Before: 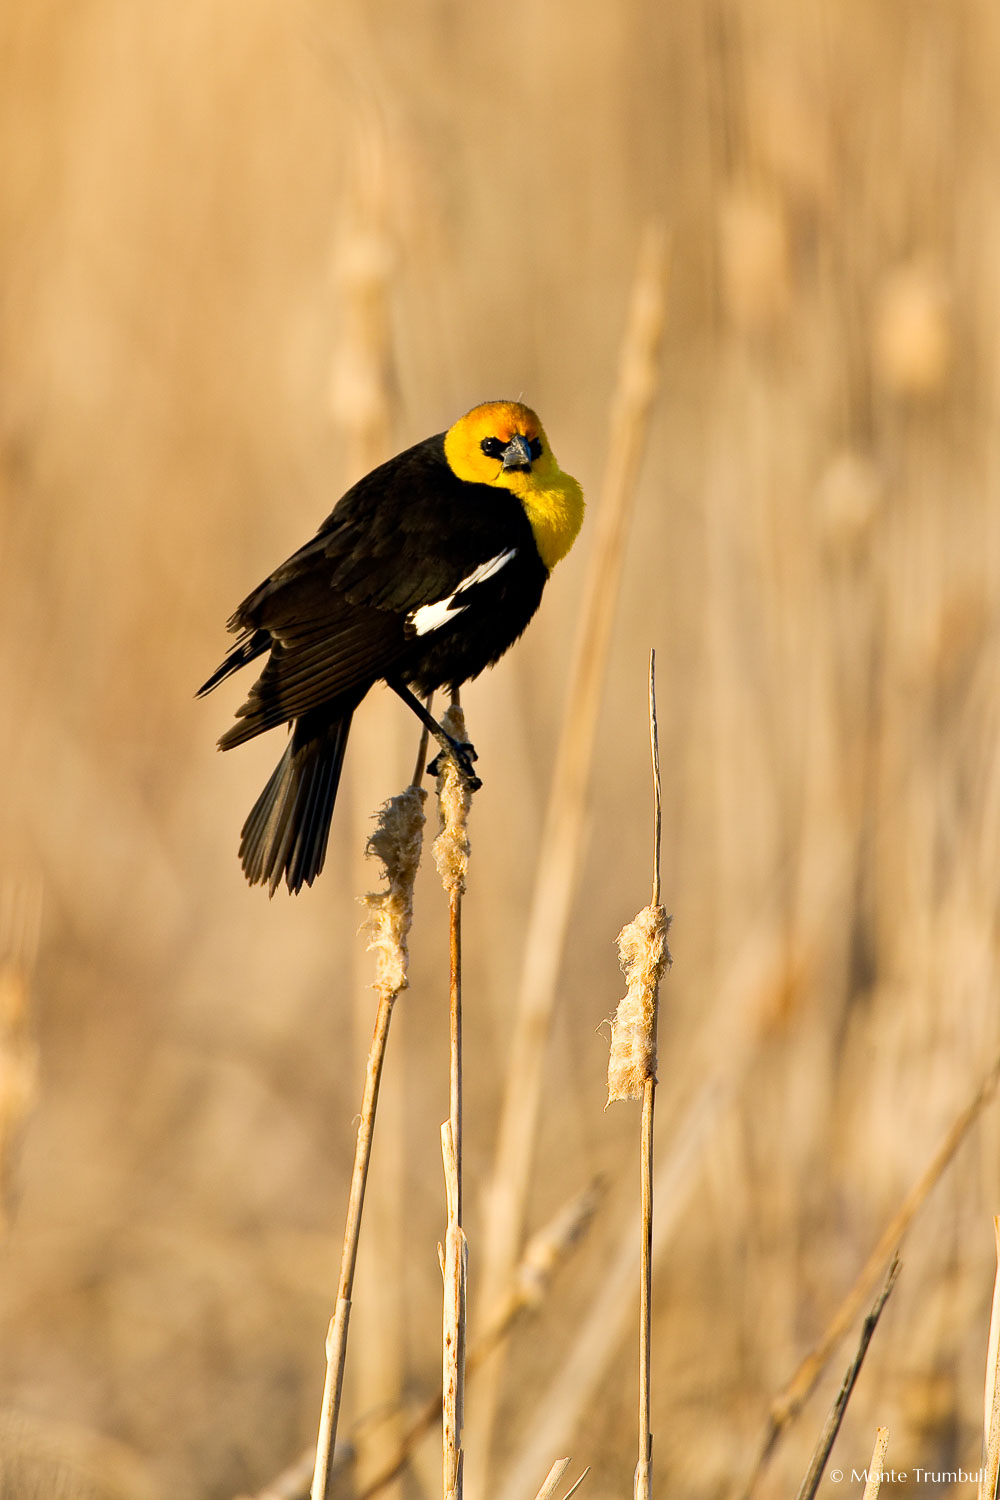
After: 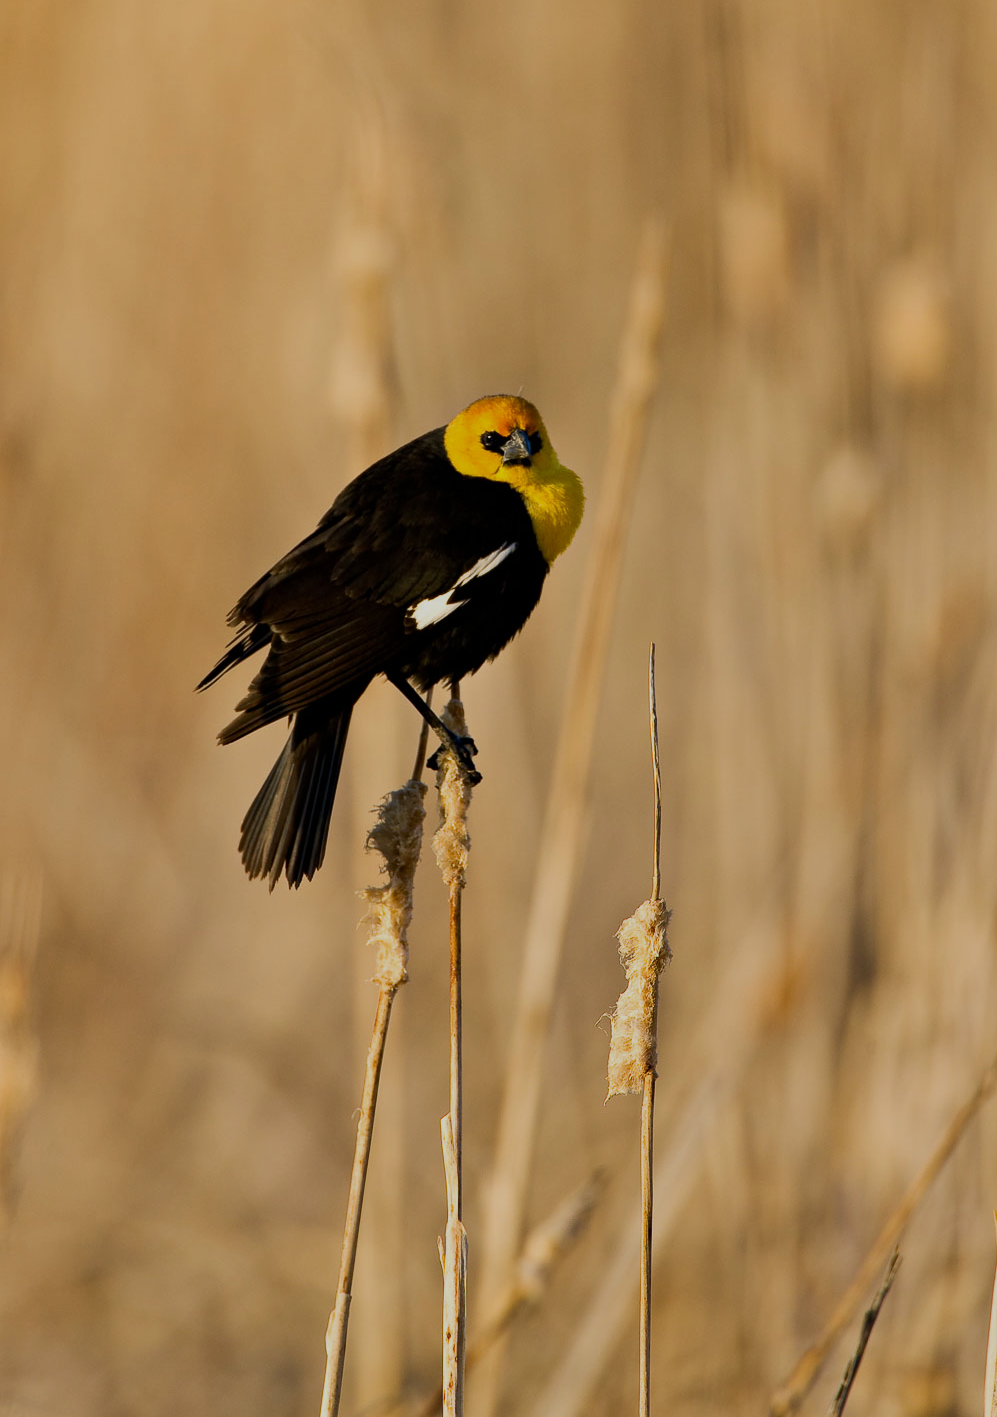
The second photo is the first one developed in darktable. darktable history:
crop: top 0.463%, right 0.257%, bottom 5.029%
exposure: exposure -0.003 EV, compensate exposure bias true, compensate highlight preservation false
